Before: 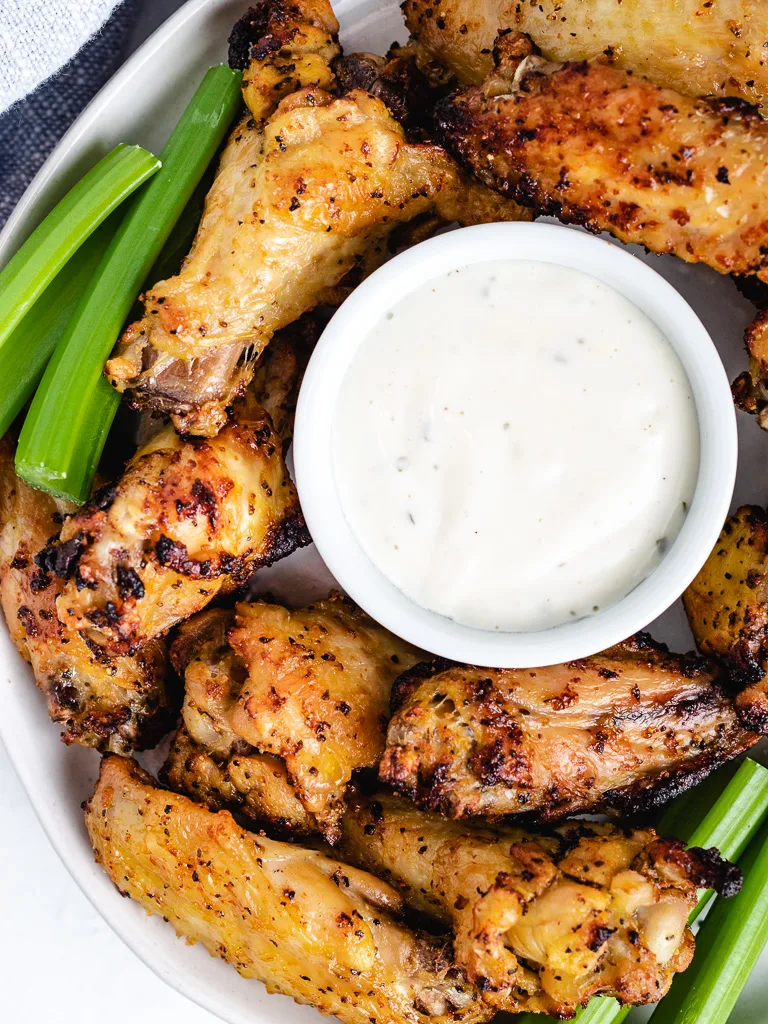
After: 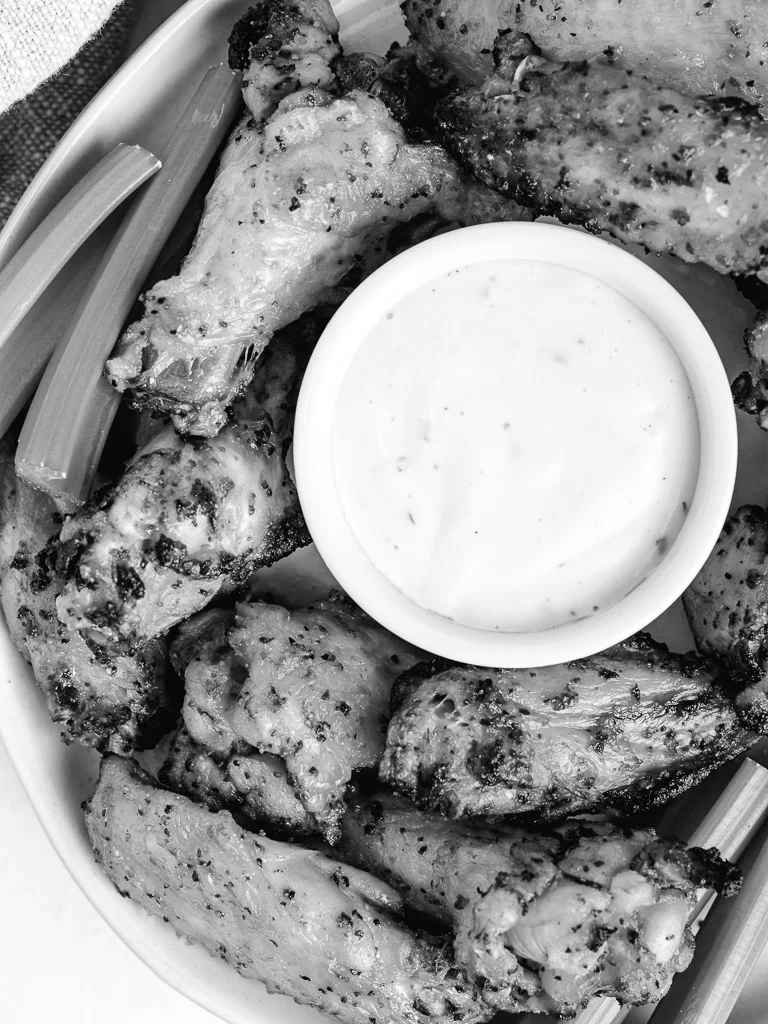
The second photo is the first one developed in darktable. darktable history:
contrast brightness saturation: saturation -1
